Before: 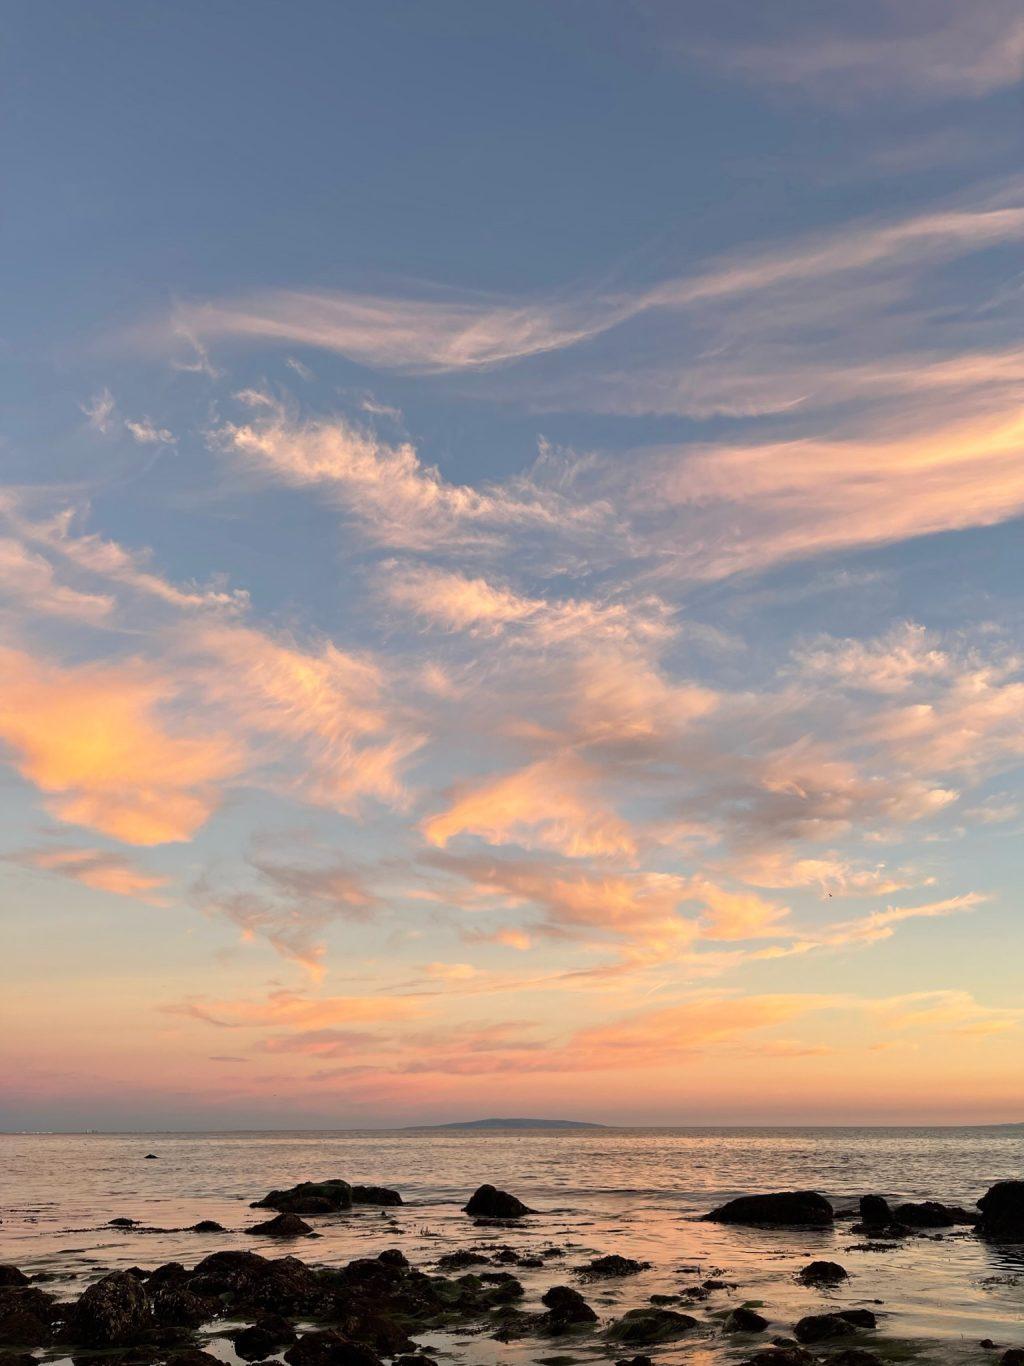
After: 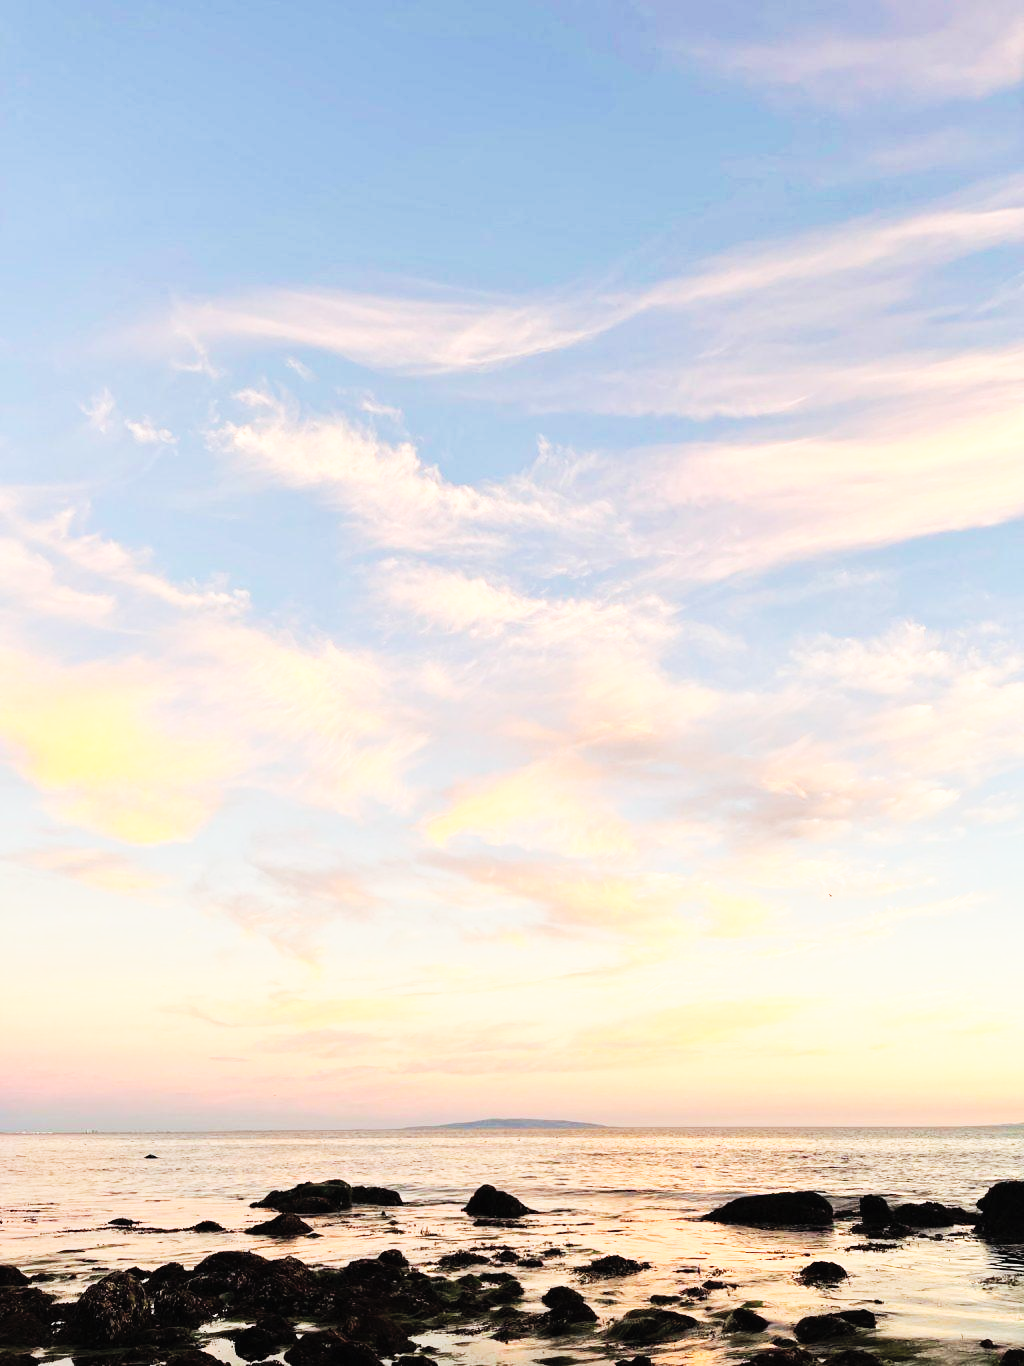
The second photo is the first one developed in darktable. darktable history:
contrast brightness saturation: brightness 0.13
base curve: curves: ch0 [(0, 0) (0.007, 0.004) (0.027, 0.03) (0.046, 0.07) (0.207, 0.54) (0.442, 0.872) (0.673, 0.972) (1, 1)], preserve colors none
